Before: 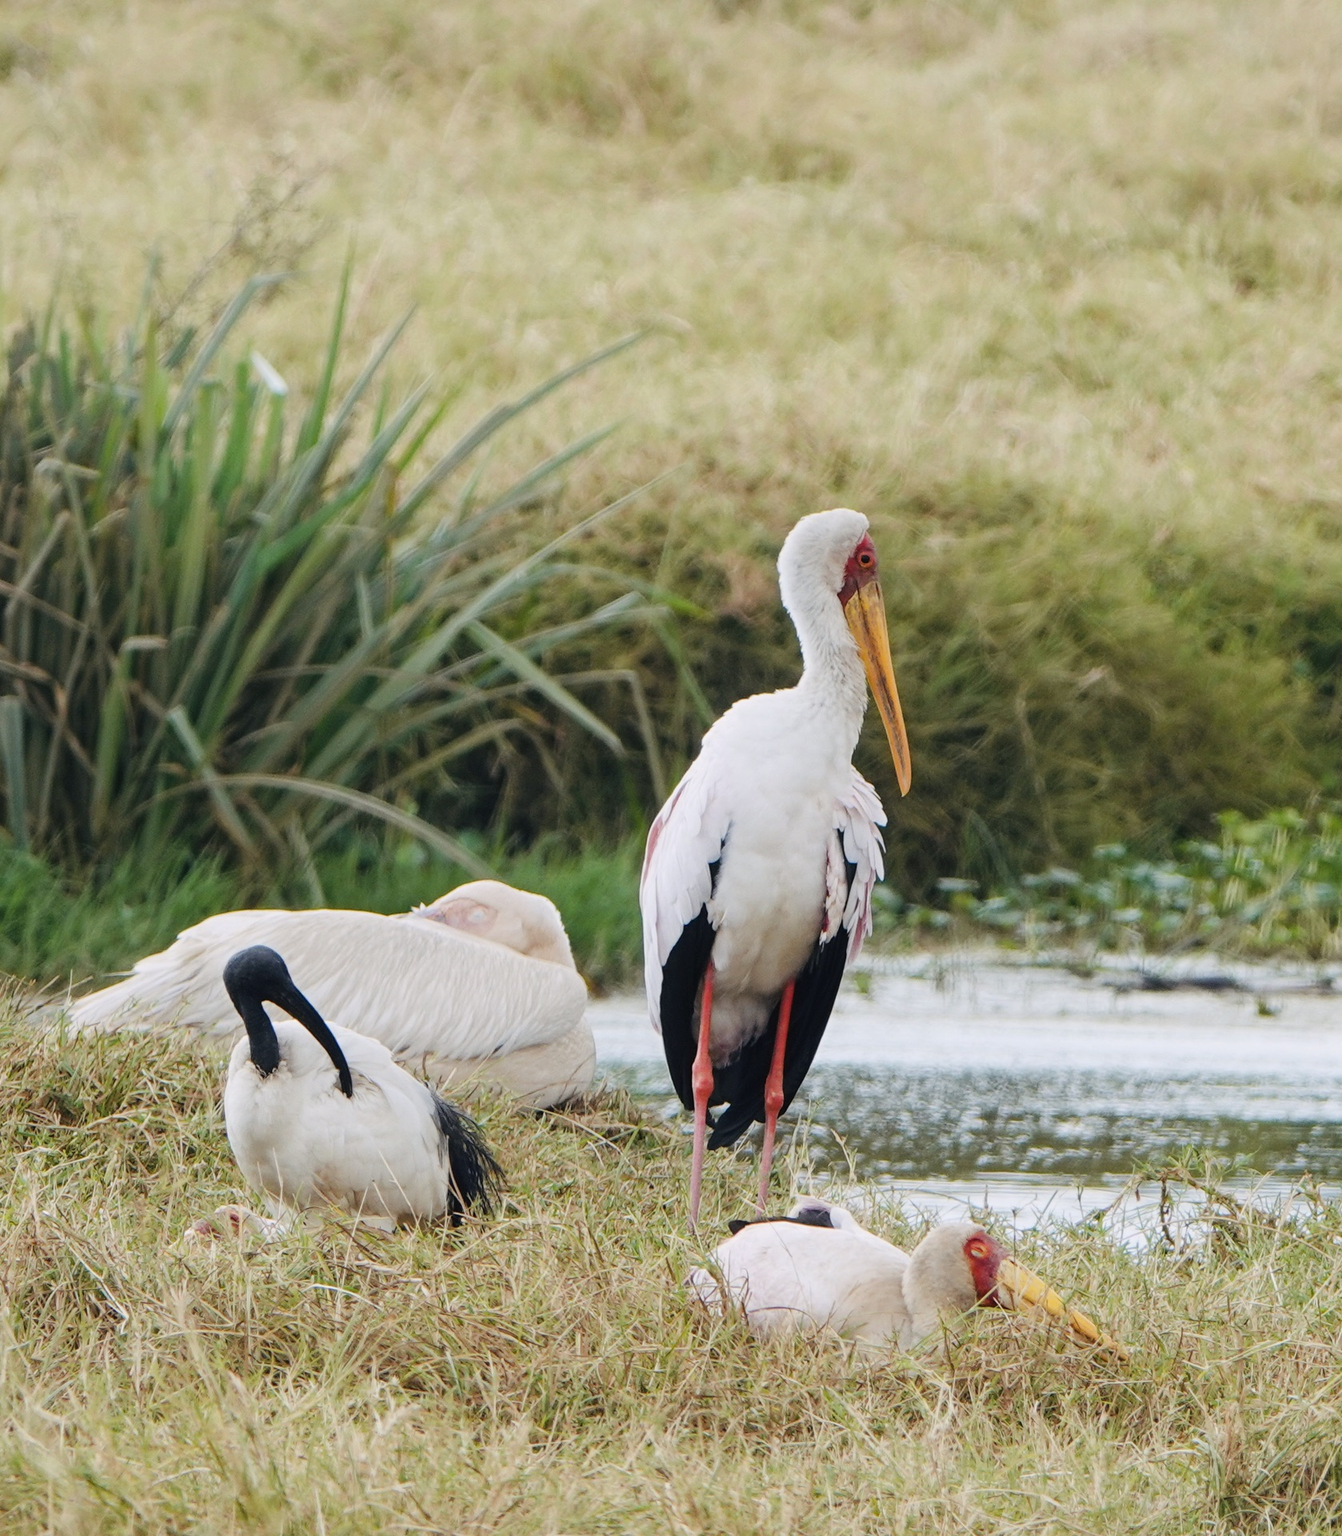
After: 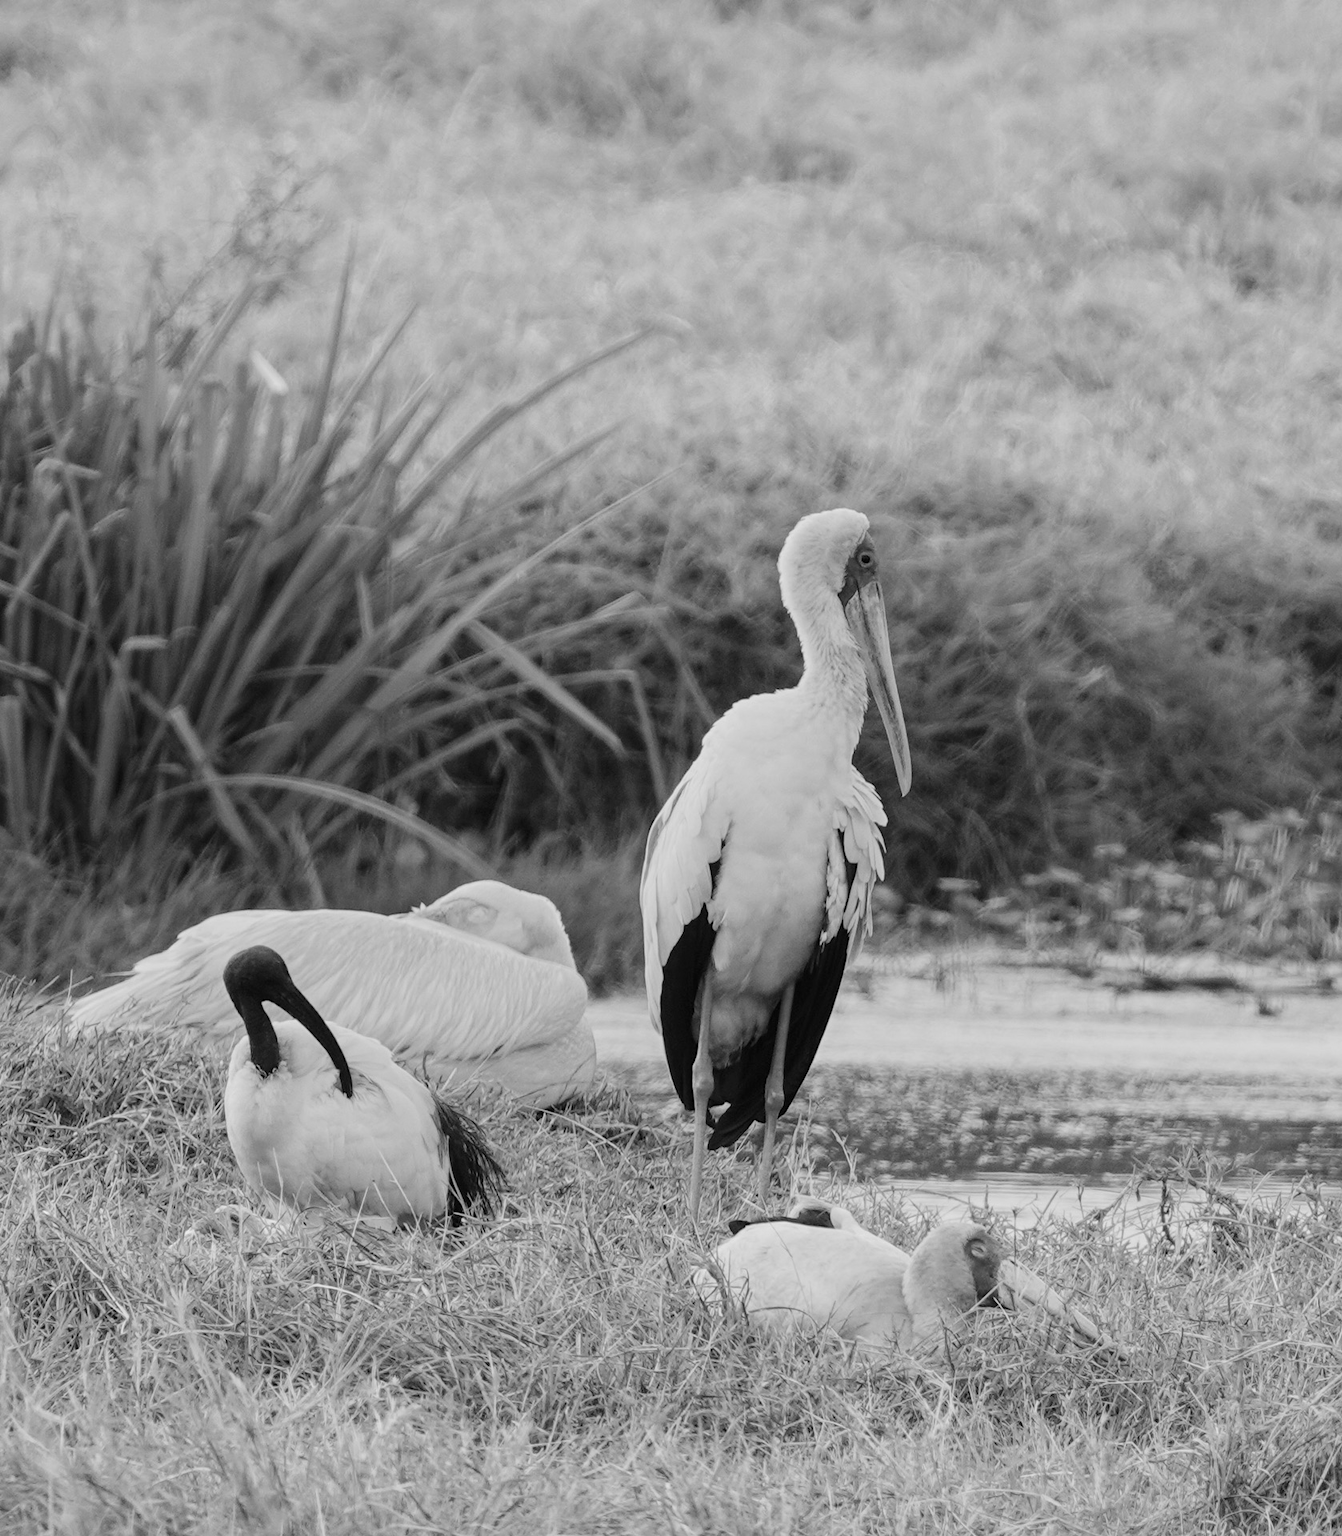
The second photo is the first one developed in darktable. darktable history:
monochrome: a 26.22, b 42.67, size 0.8
local contrast: highlights 100%, shadows 100%, detail 120%, midtone range 0.2
